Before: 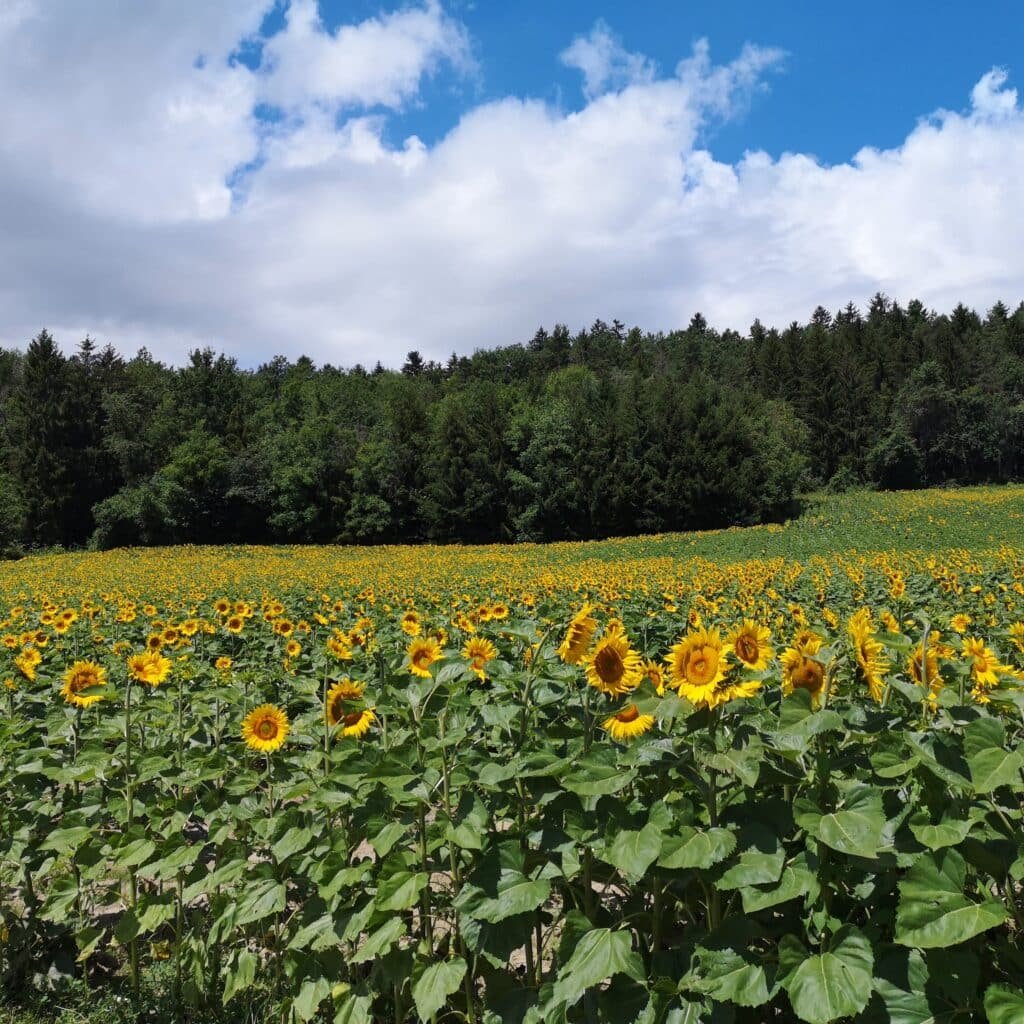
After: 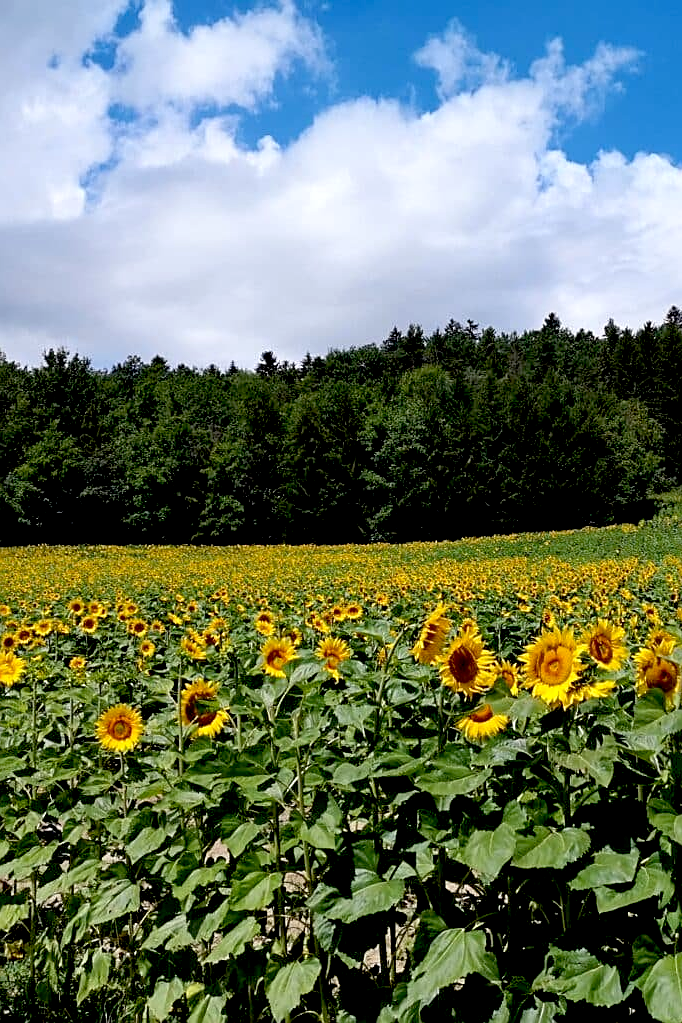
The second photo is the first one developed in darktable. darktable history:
sharpen: on, module defaults
exposure: black level correction 0.024, exposure 0.183 EV, compensate highlight preservation false
crop and rotate: left 14.318%, right 19.034%
